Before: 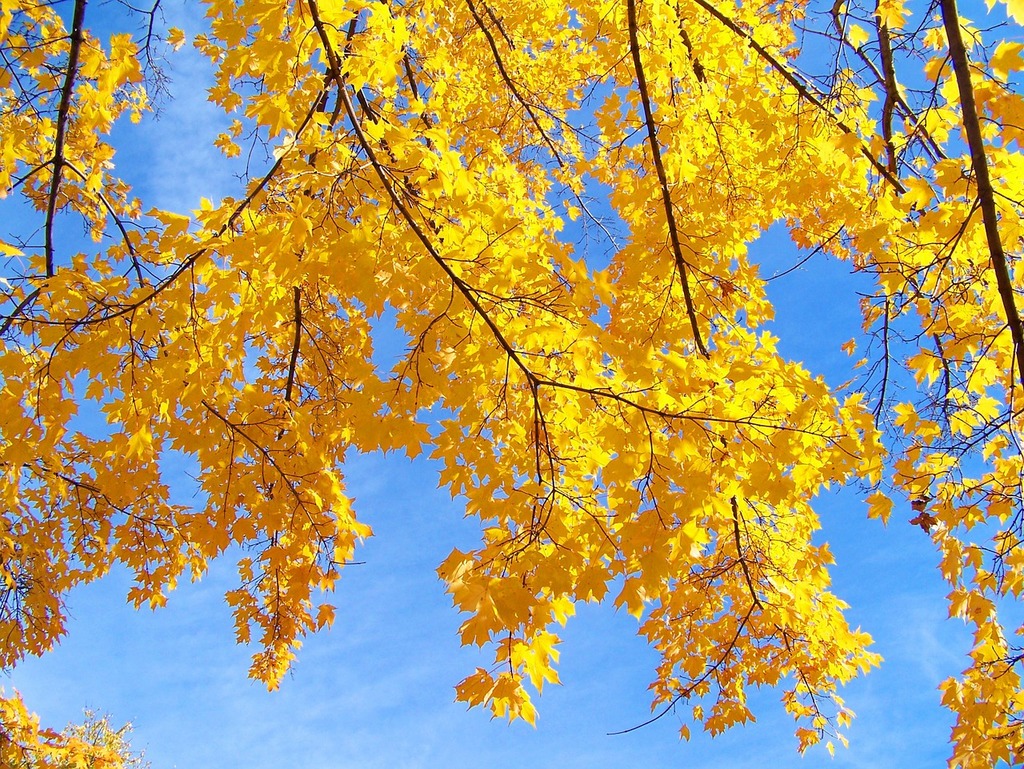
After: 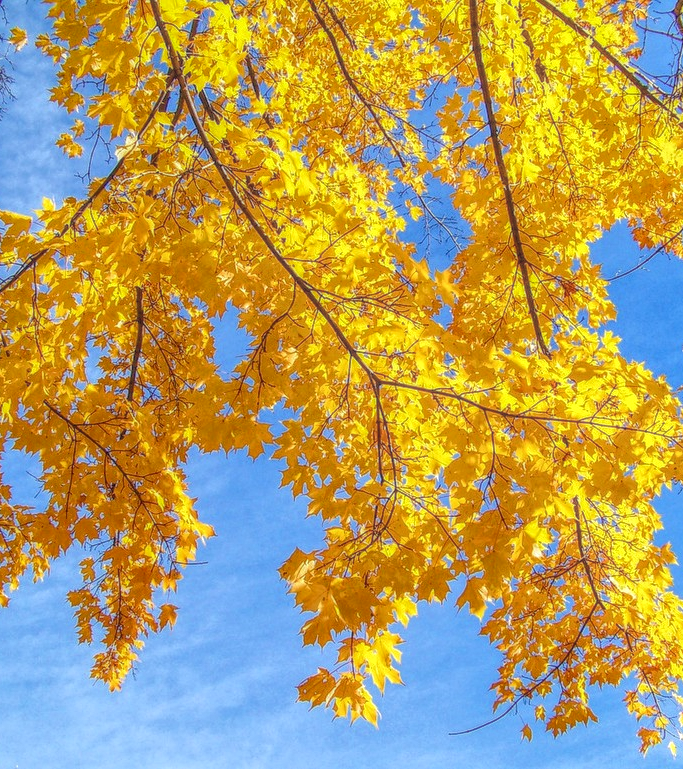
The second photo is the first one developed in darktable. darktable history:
crop and rotate: left 15.446%, right 17.836%
local contrast: highlights 20%, shadows 30%, detail 200%, midtone range 0.2
